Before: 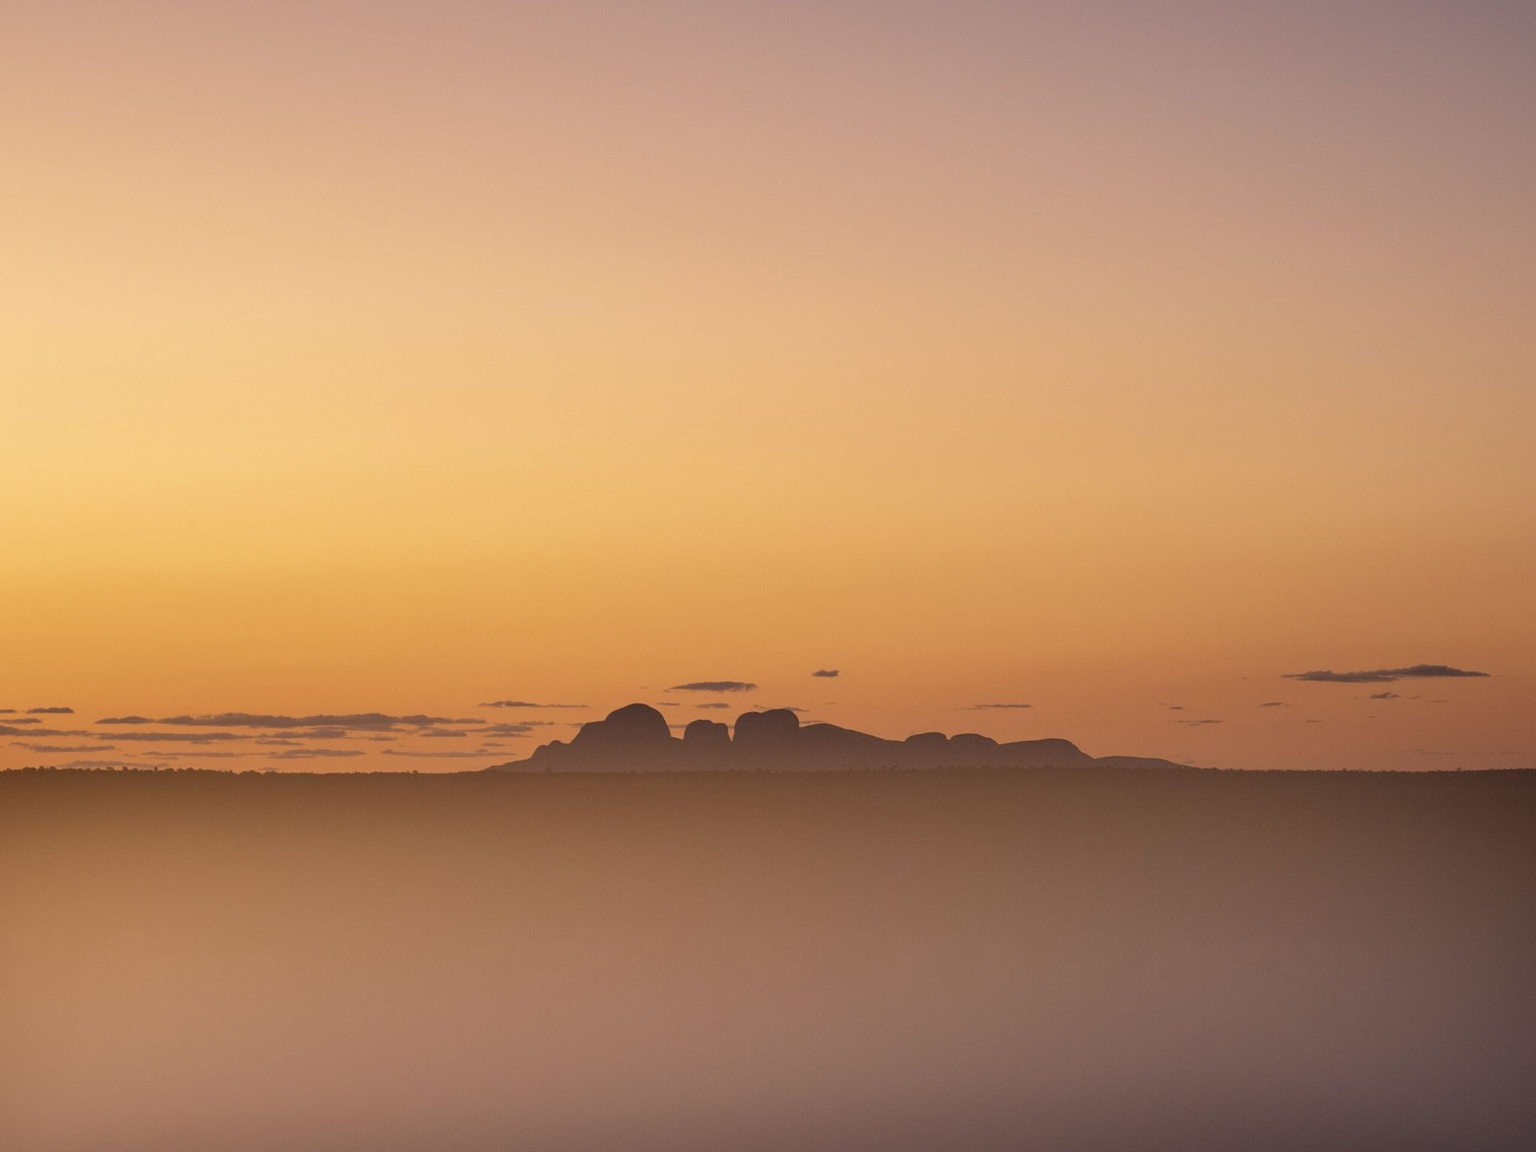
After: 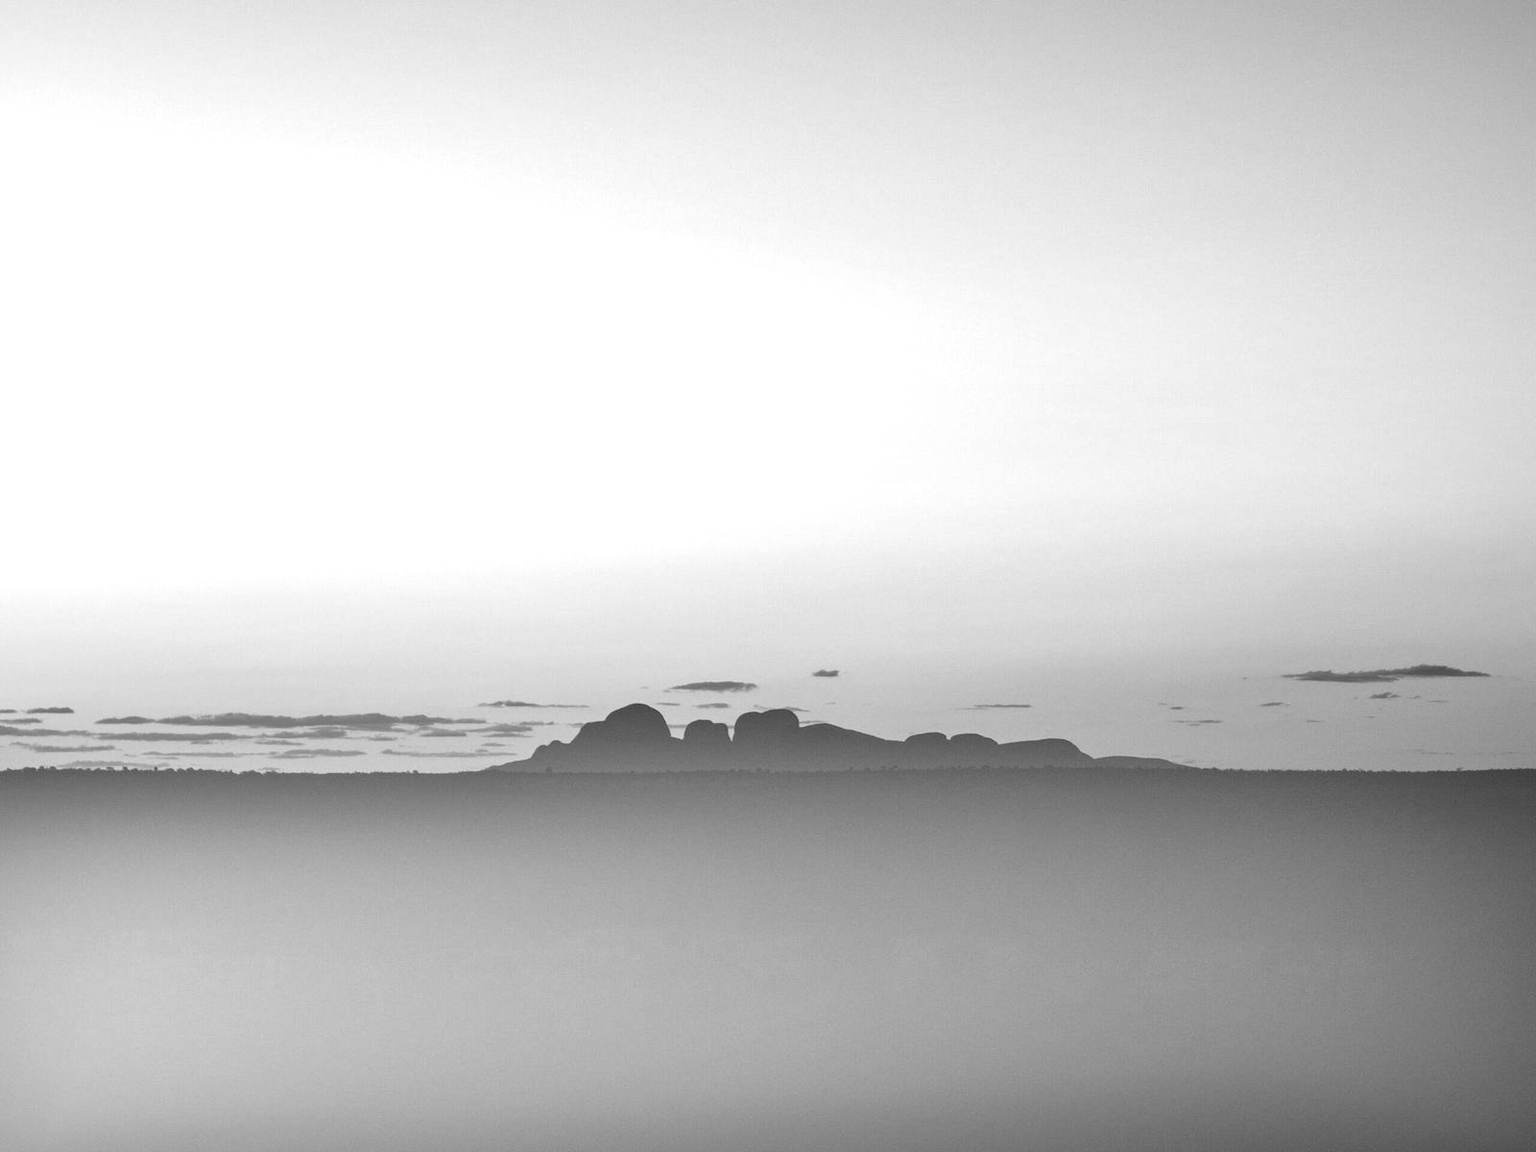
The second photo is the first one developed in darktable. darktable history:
exposure: black level correction 0.001, exposure 1.05 EV, compensate exposure bias true, compensate highlight preservation false
local contrast: mode bilateral grid, contrast 20, coarseness 50, detail 132%, midtone range 0.2
monochrome: on, module defaults
